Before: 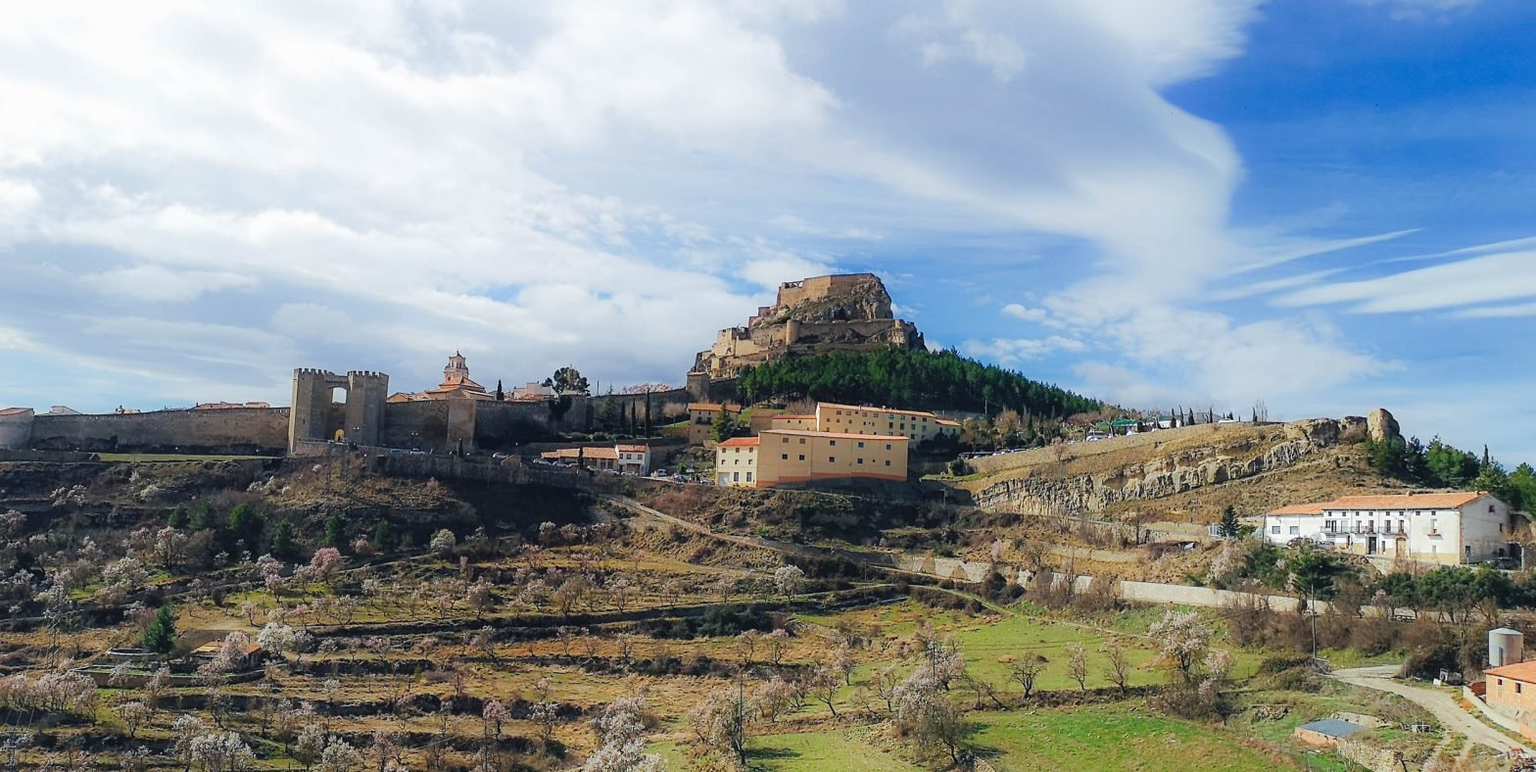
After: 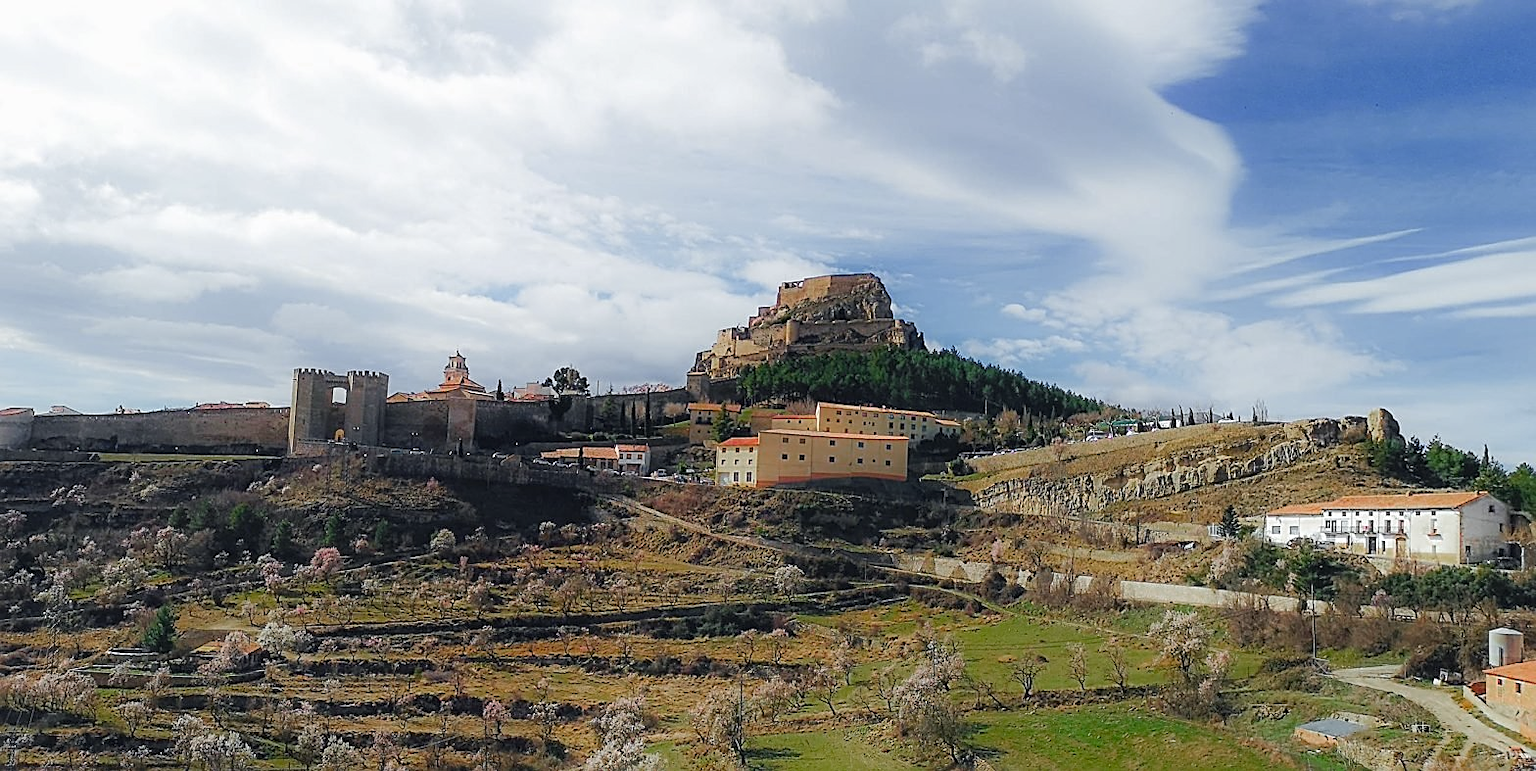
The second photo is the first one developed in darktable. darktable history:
sharpen: on, module defaults
color zones: curves: ch0 [(0, 0.48) (0.209, 0.398) (0.305, 0.332) (0.429, 0.493) (0.571, 0.5) (0.714, 0.5) (0.857, 0.5) (1, 0.48)]; ch1 [(0, 0.633) (0.143, 0.586) (0.286, 0.489) (0.429, 0.448) (0.571, 0.31) (0.714, 0.335) (0.857, 0.492) (1, 0.633)]; ch2 [(0, 0.448) (0.143, 0.498) (0.286, 0.5) (0.429, 0.5) (0.571, 0.5) (0.714, 0.5) (0.857, 0.5) (1, 0.448)]
tone equalizer: on, module defaults
